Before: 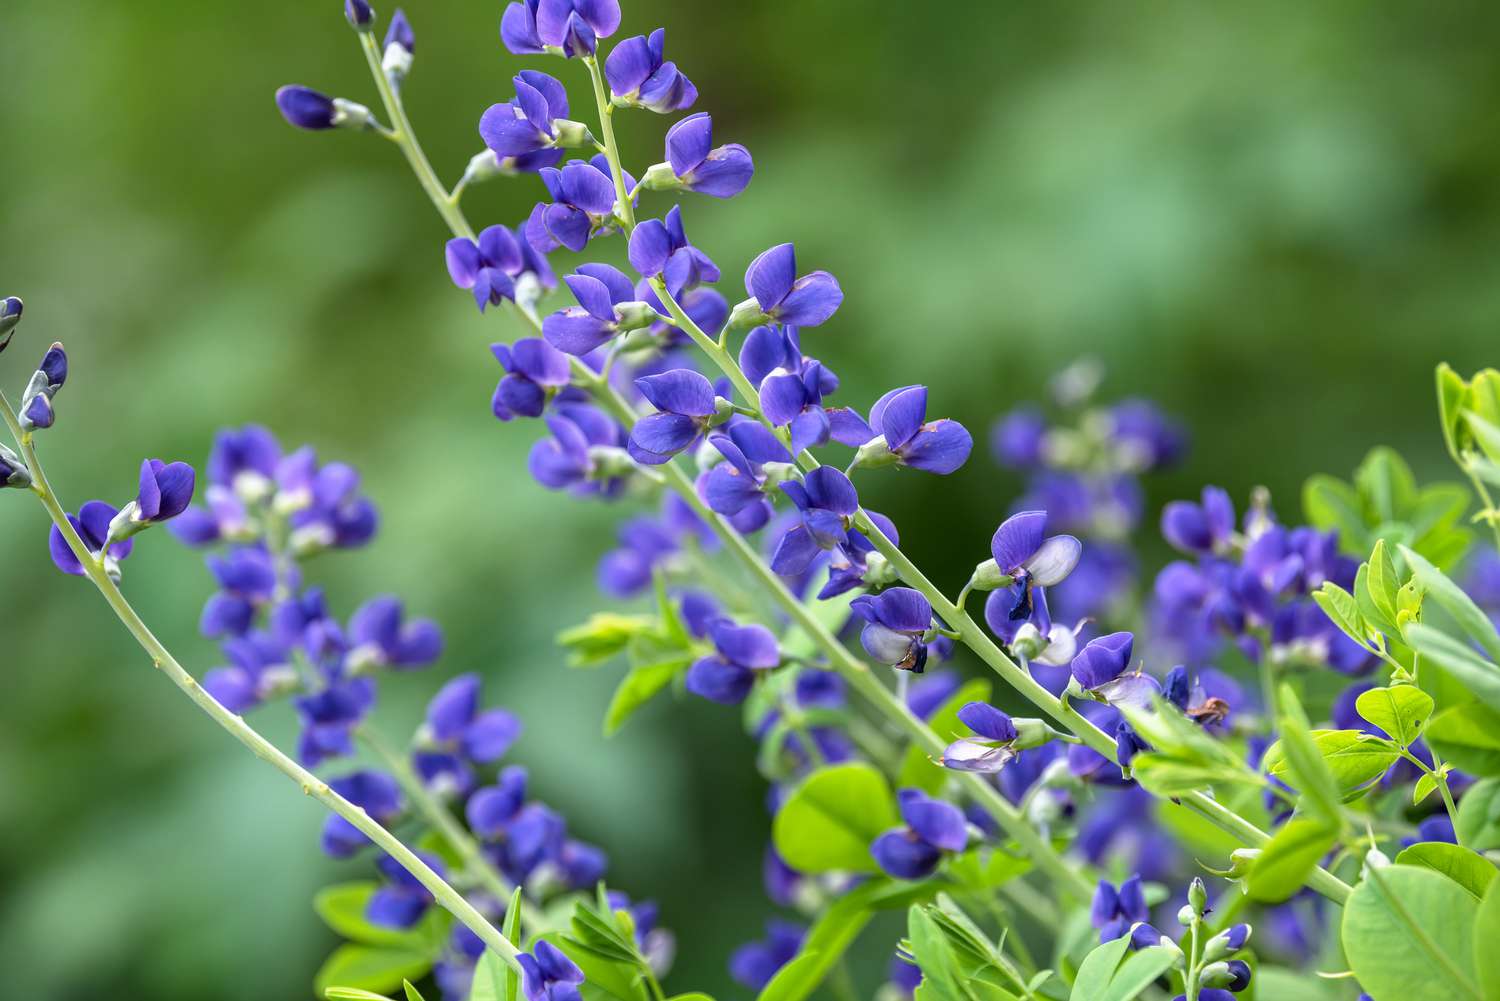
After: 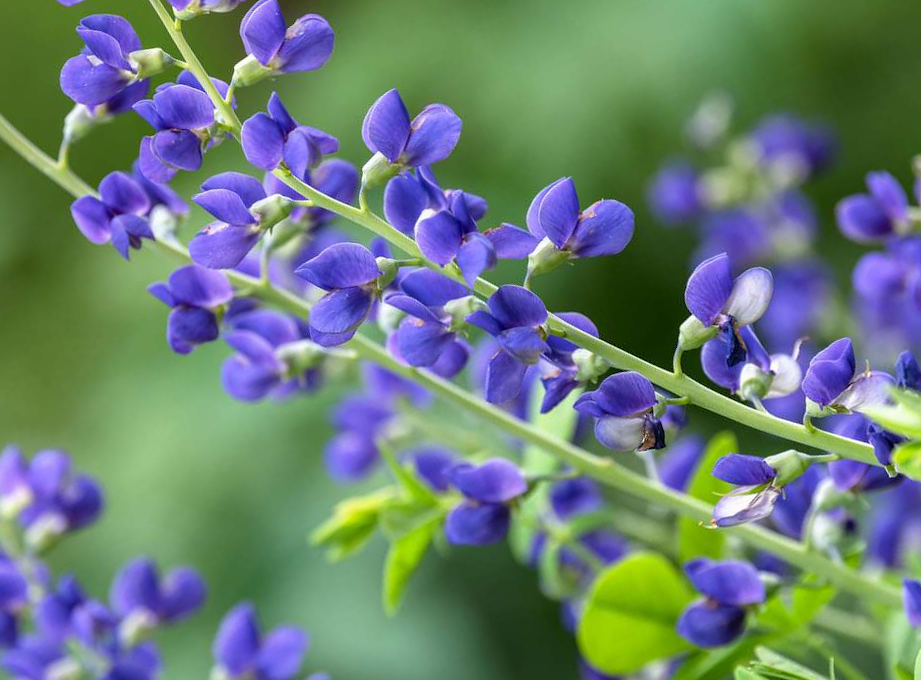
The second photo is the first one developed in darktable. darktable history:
crop and rotate: angle 20.12°, left 6.991%, right 3.633%, bottom 1.08%
